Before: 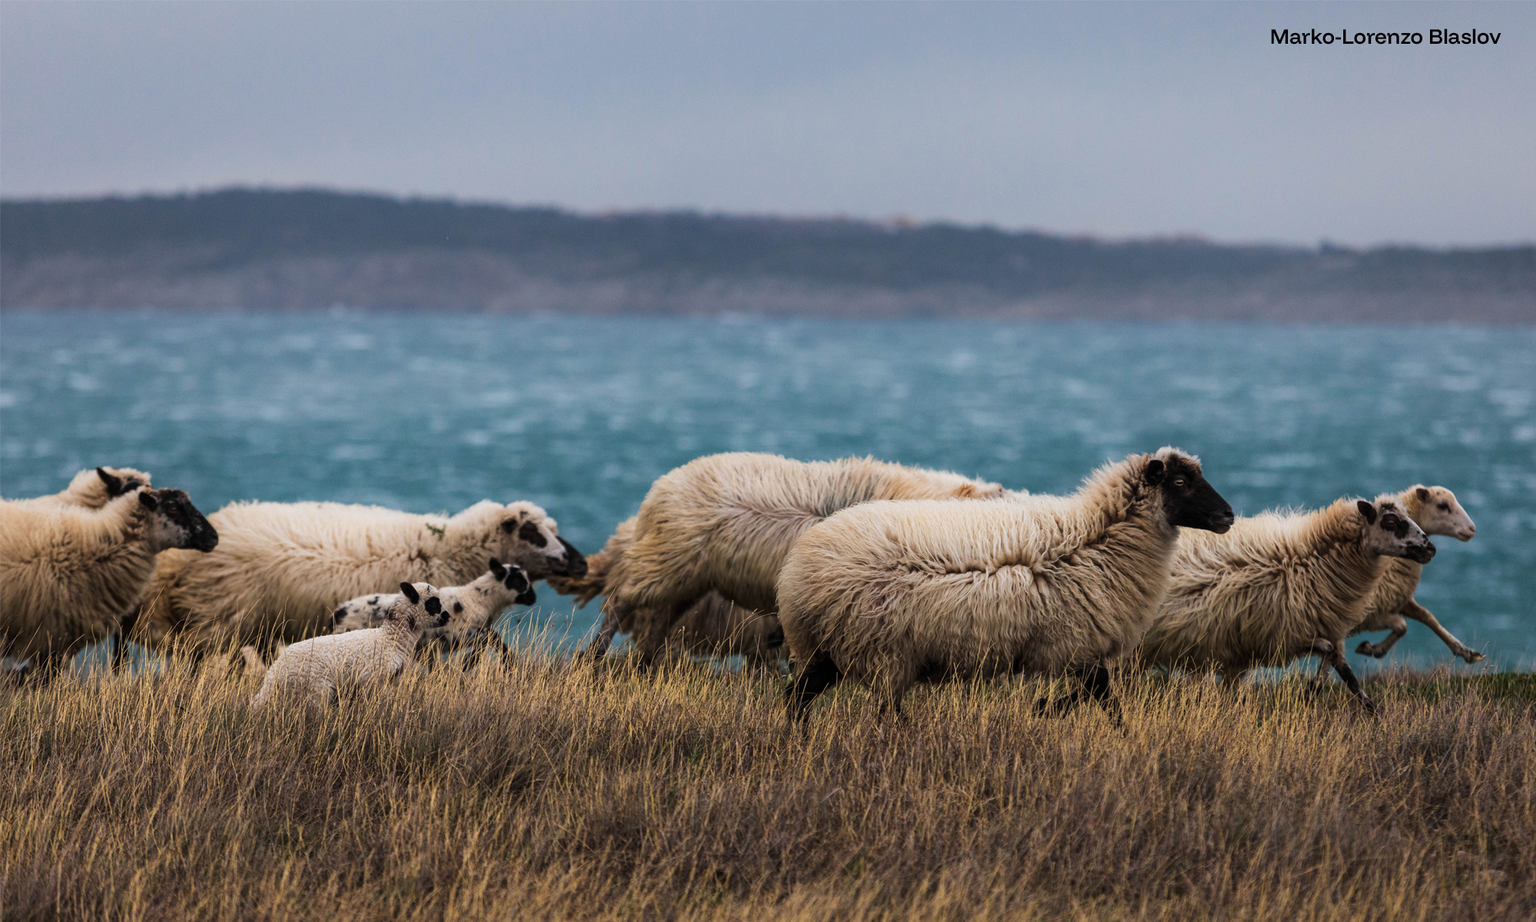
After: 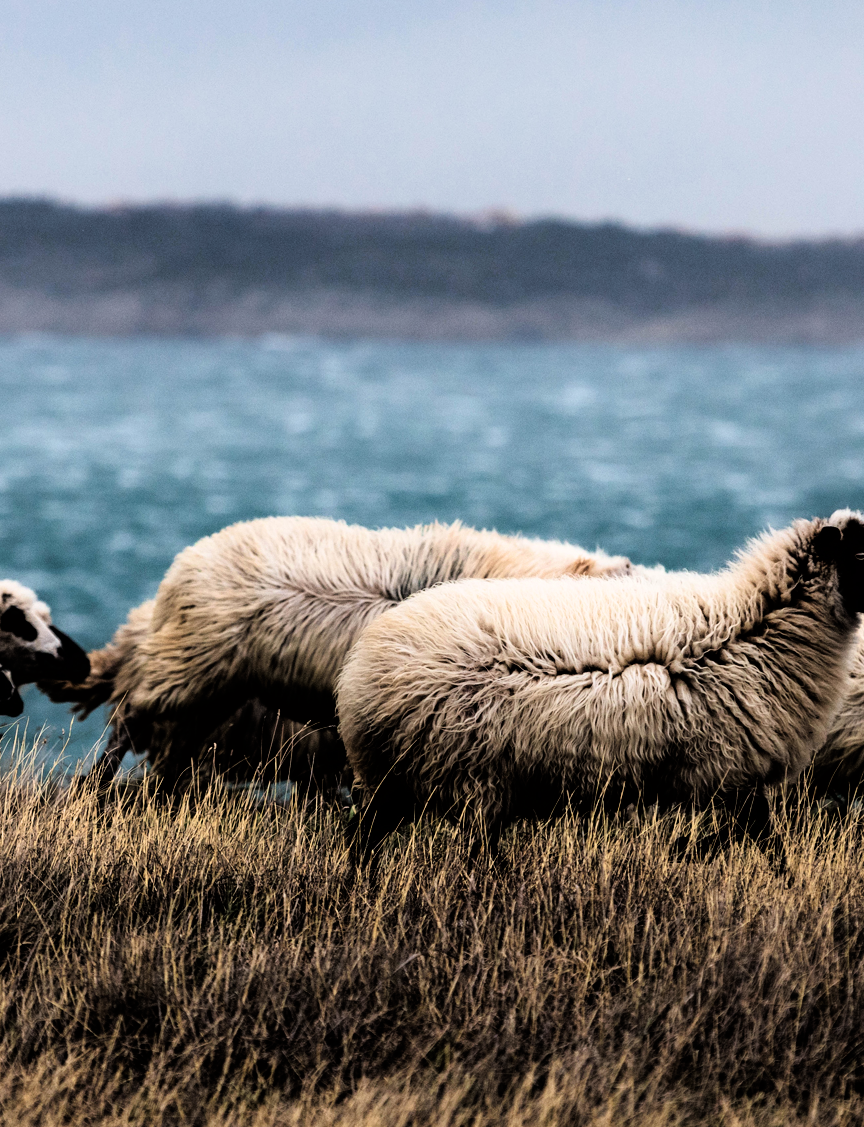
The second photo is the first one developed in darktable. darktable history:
crop: left 33.8%, top 6.06%, right 22.988%
exposure: exposure 0.163 EV, compensate exposure bias true, compensate highlight preservation false
filmic rgb: black relative exposure -3.78 EV, white relative exposure 2.39 EV, dynamic range scaling -49.43%, hardness 3.42, latitude 29.16%, contrast 1.793
